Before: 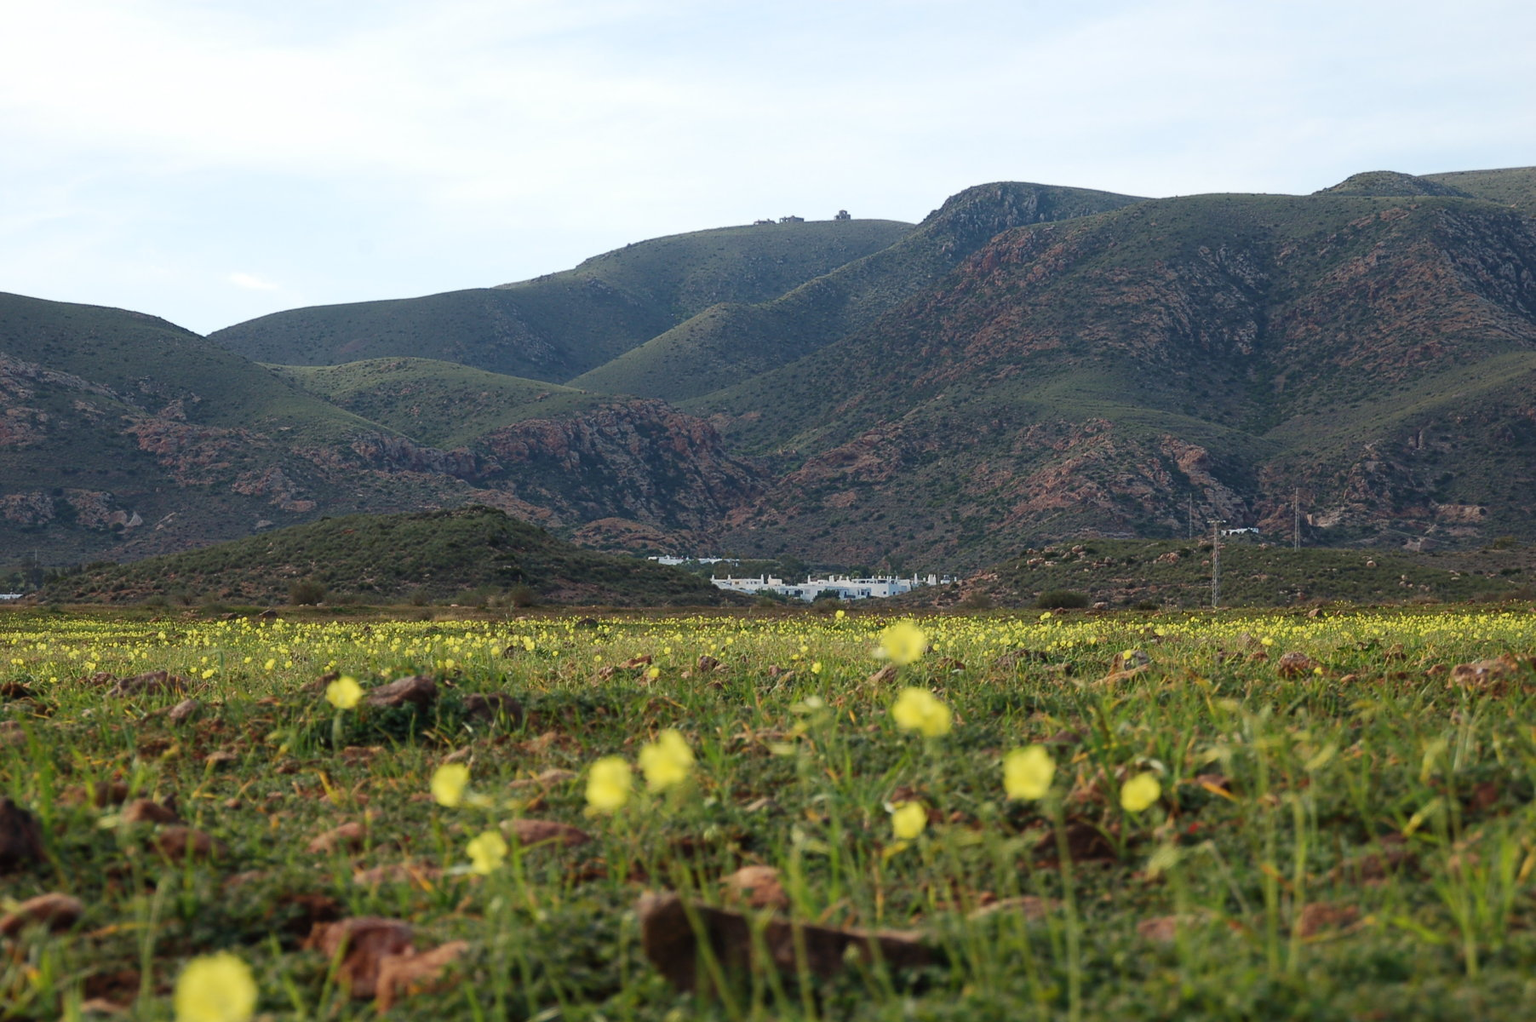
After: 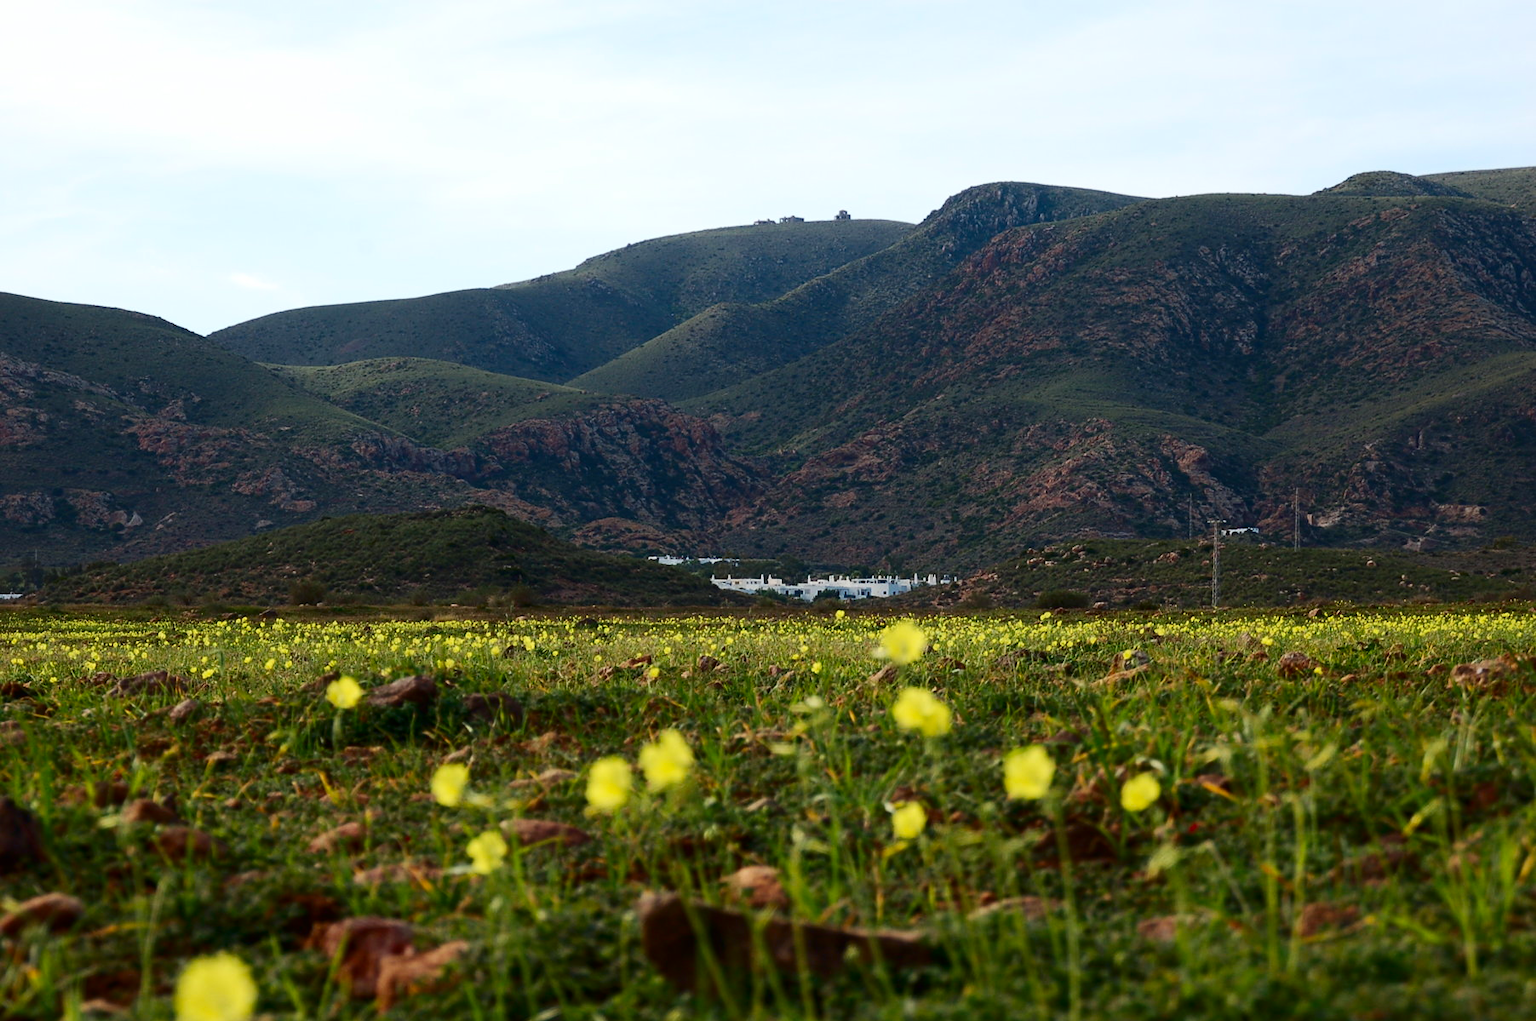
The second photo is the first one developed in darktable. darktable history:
contrast brightness saturation: contrast 0.189, brightness -0.1, saturation 0.209
